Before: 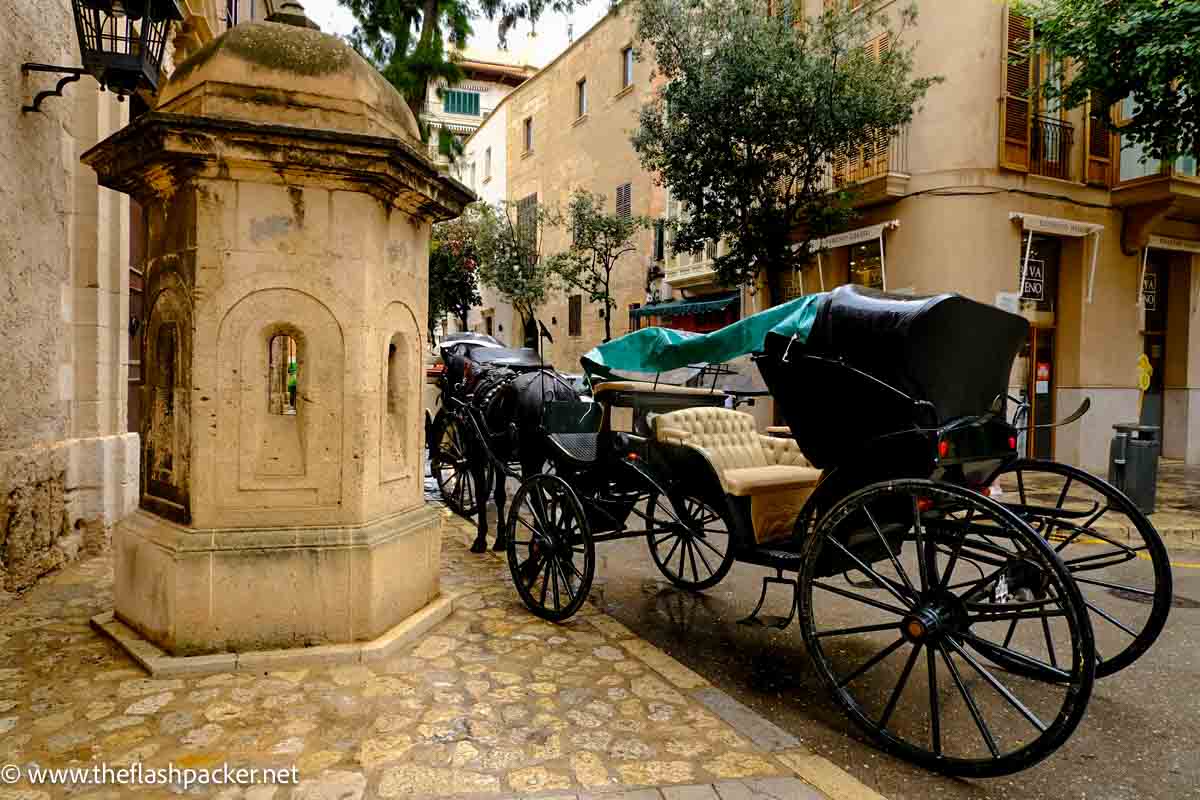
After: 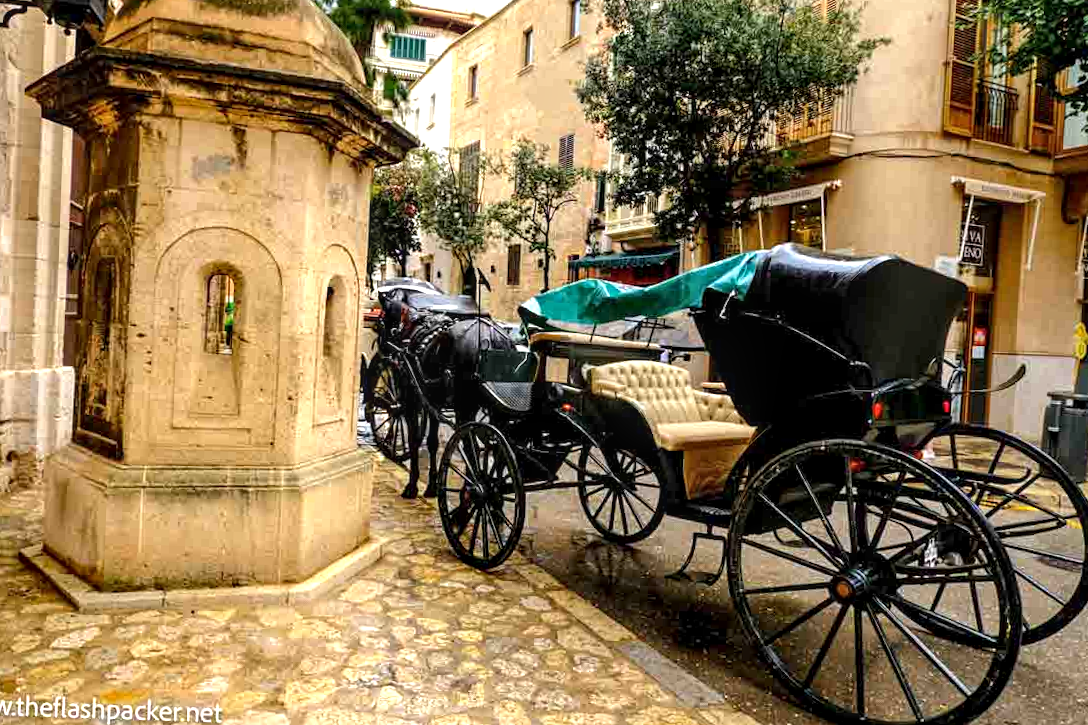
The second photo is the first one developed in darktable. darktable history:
tone curve: curves: ch0 [(0, 0) (0.003, 0.003) (0.011, 0.011) (0.025, 0.025) (0.044, 0.045) (0.069, 0.07) (0.1, 0.1) (0.136, 0.137) (0.177, 0.179) (0.224, 0.226) (0.277, 0.279) (0.335, 0.338) (0.399, 0.402) (0.468, 0.472) (0.543, 0.547) (0.623, 0.628) (0.709, 0.715) (0.801, 0.807) (0.898, 0.902) (1, 1)], preserve colors none
exposure: exposure 0.657 EV, compensate highlight preservation false
crop and rotate: angle -1.96°, left 3.097%, top 4.154%, right 1.586%, bottom 0.529%
local contrast: detail 130%
